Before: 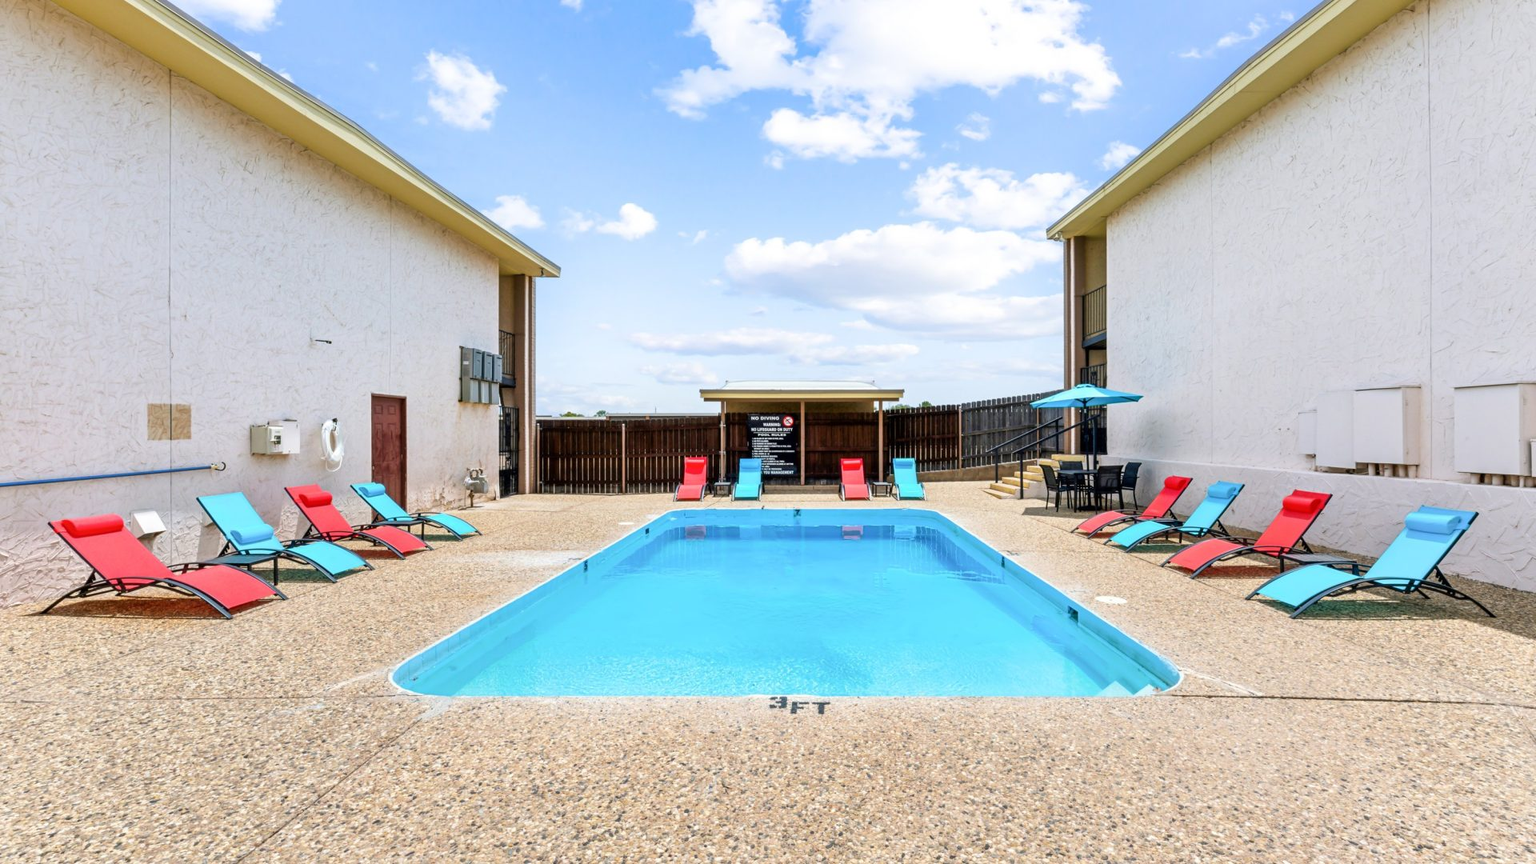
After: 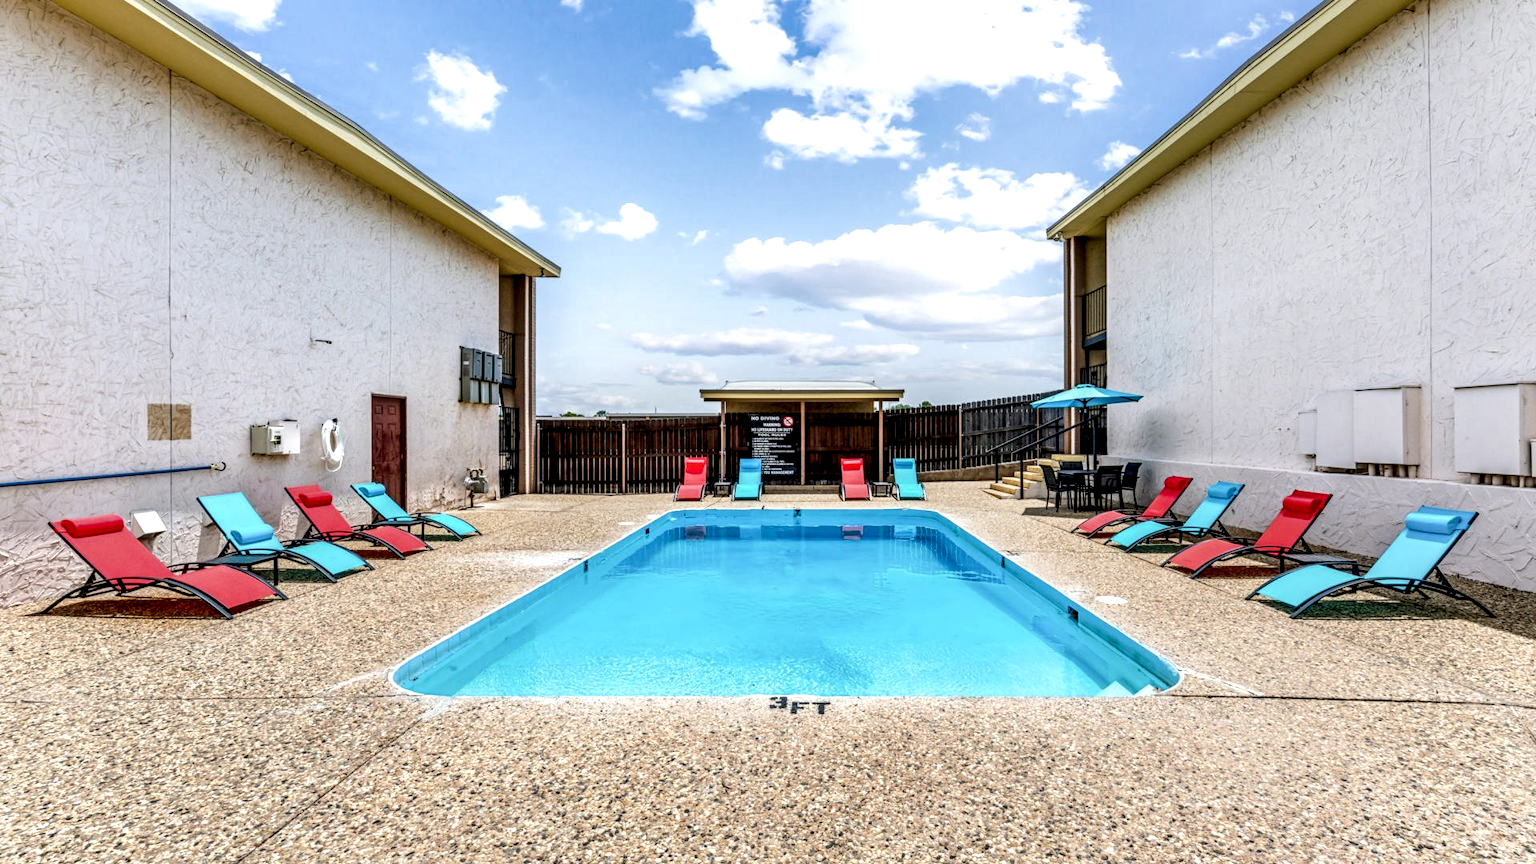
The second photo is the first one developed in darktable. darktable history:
tone equalizer: edges refinement/feathering 500, mask exposure compensation -1.57 EV, preserve details guided filter
local contrast: highlights 19%, detail 186%
